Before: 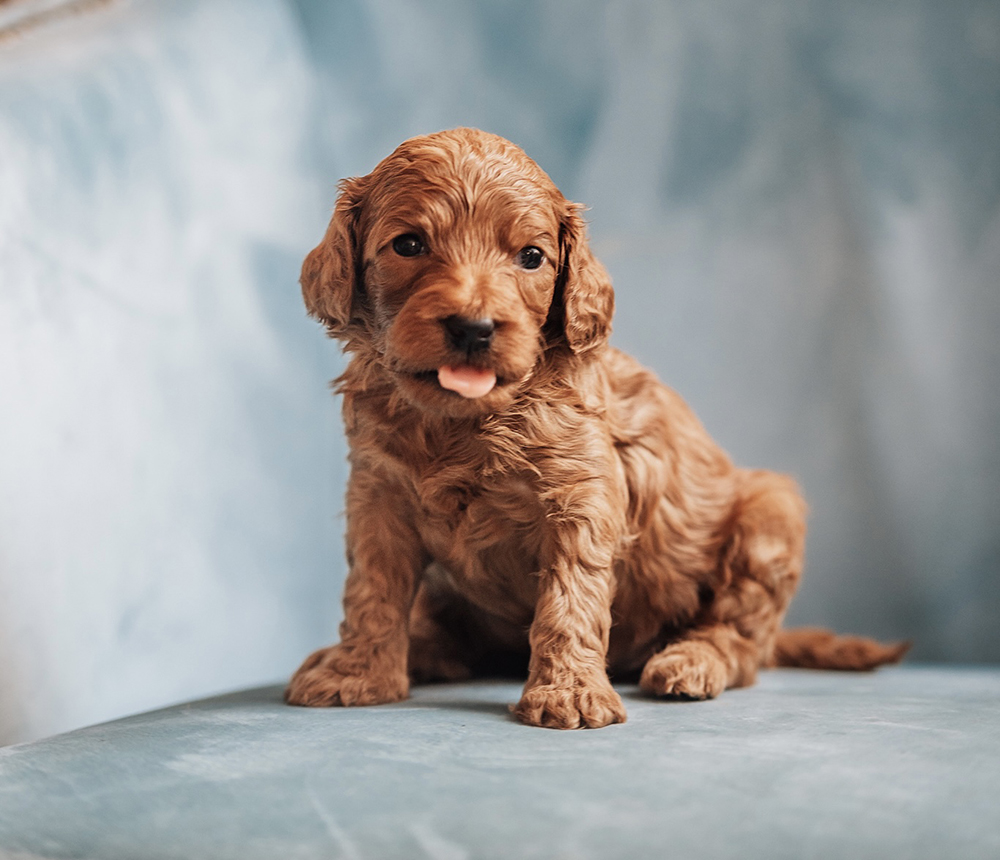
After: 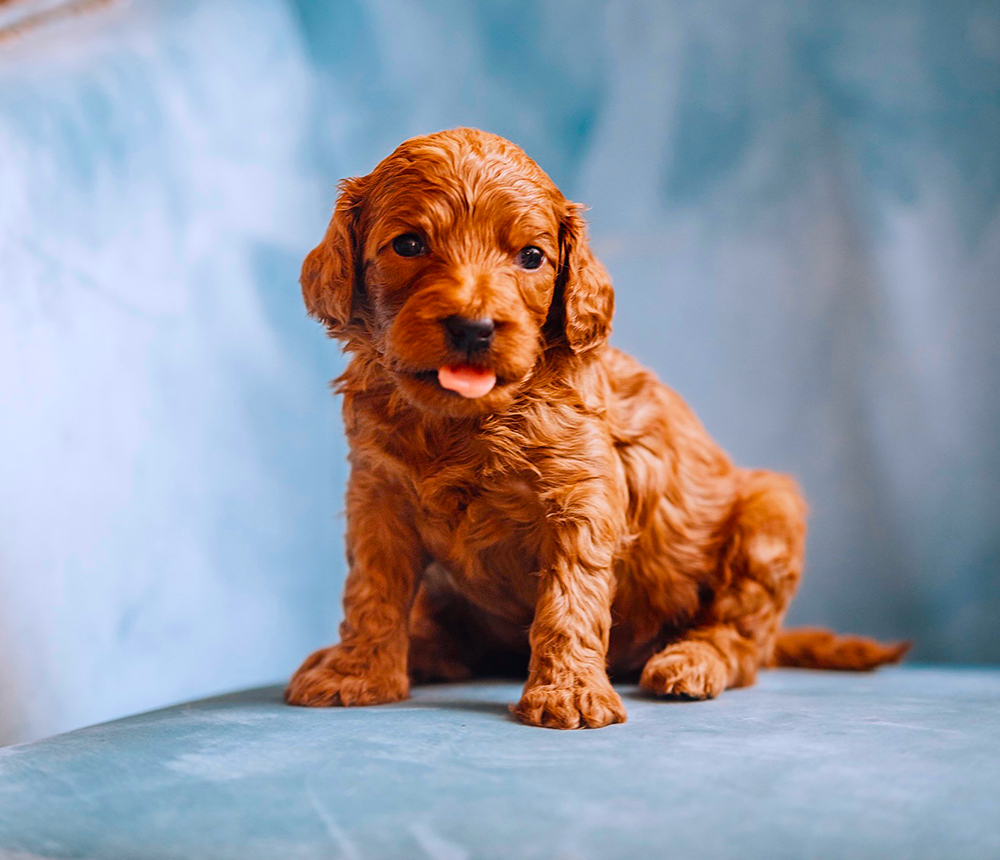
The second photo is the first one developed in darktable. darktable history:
color calibration: illuminant as shot in camera, x 0.358, y 0.373, temperature 4628.91 K
color balance rgb: perceptual saturation grading › global saturation 36.935%, perceptual saturation grading › shadows 35.01%, global vibrance 20%
